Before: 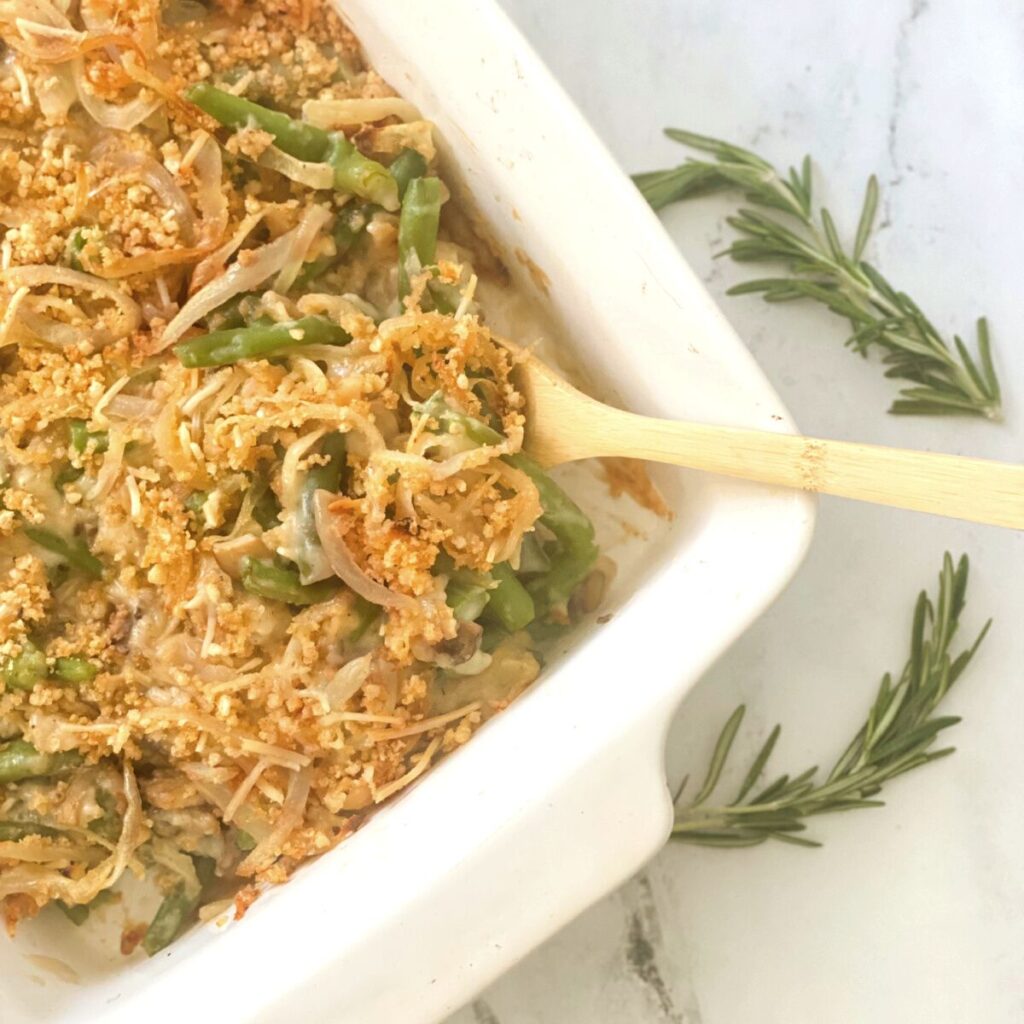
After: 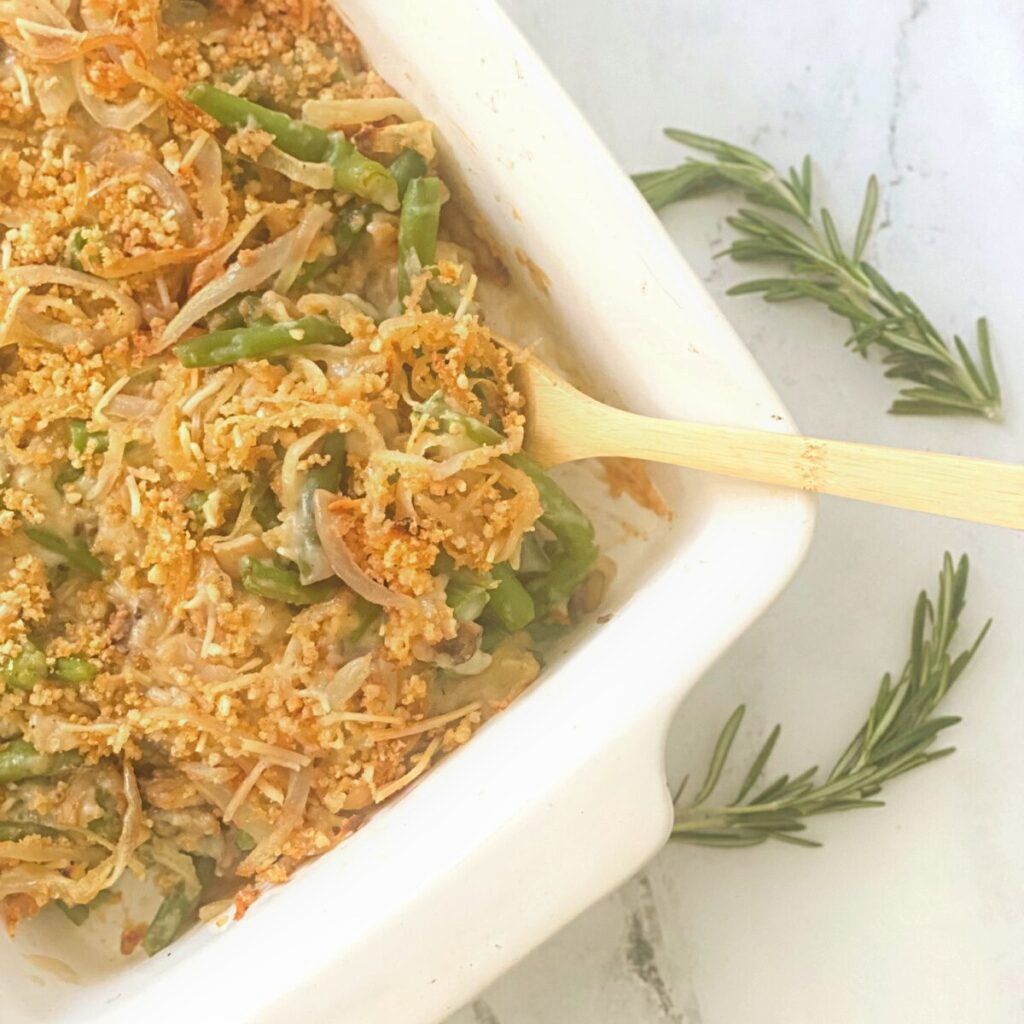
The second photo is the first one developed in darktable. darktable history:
contrast equalizer: y [[0.514, 0.573, 0.581, 0.508, 0.5, 0.5], [0.5 ×6], [0.5 ×6], [0 ×6], [0 ×6]], mix -0.981
